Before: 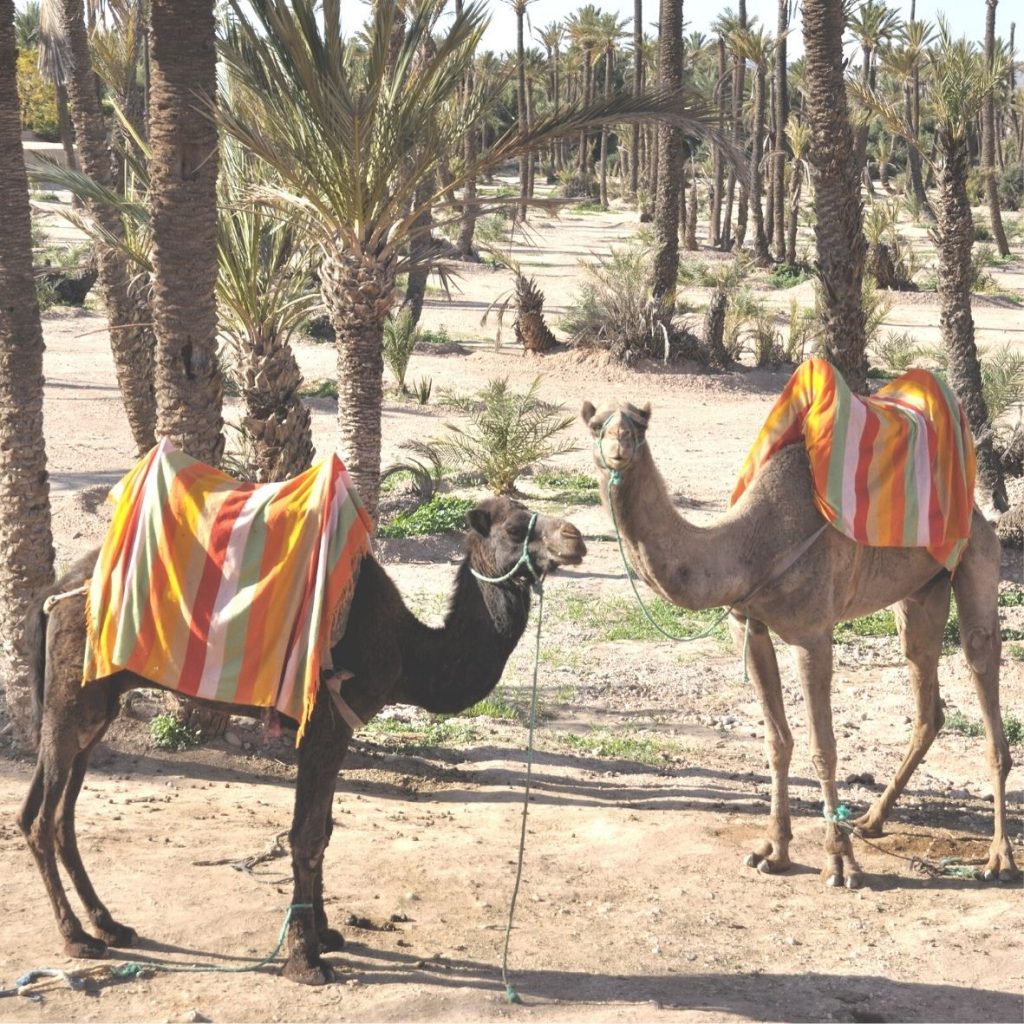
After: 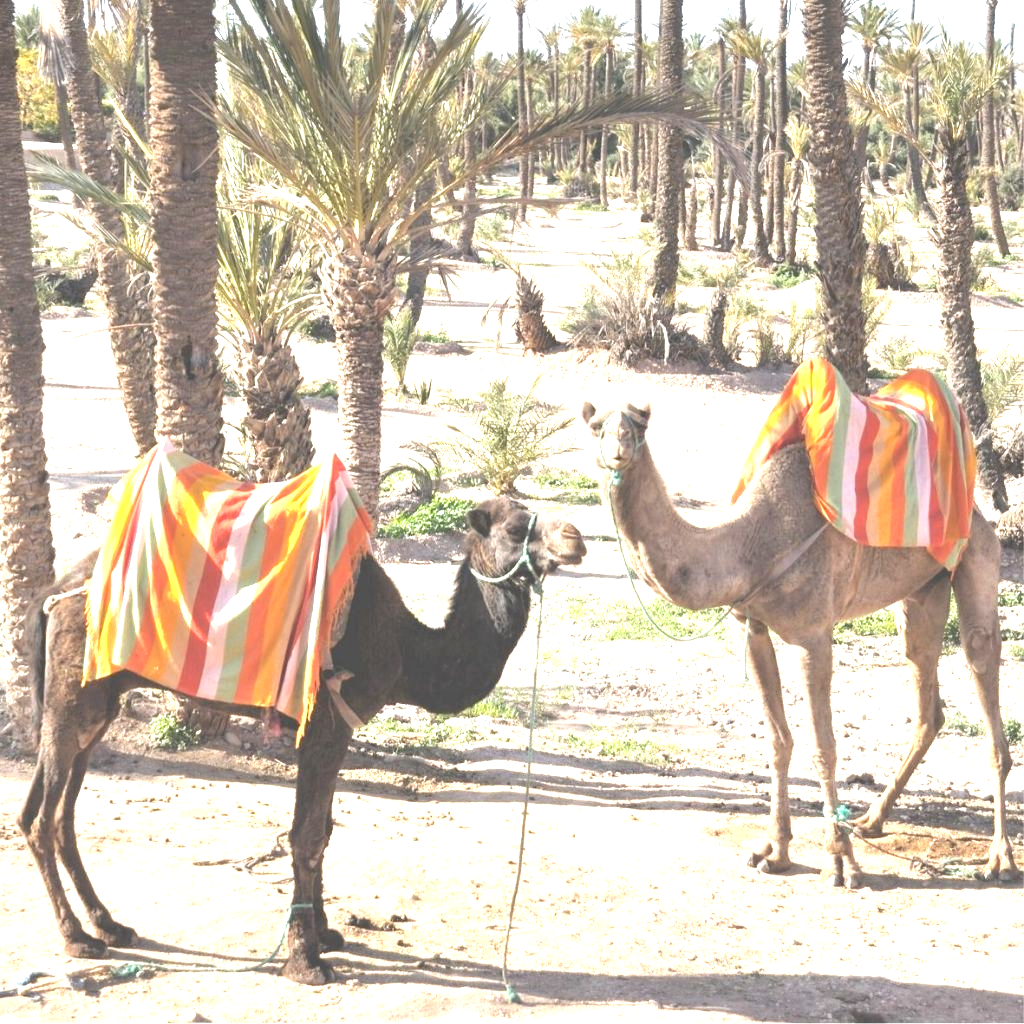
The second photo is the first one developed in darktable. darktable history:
exposure: black level correction 0.001, exposure 1.127 EV, compensate highlight preservation false
